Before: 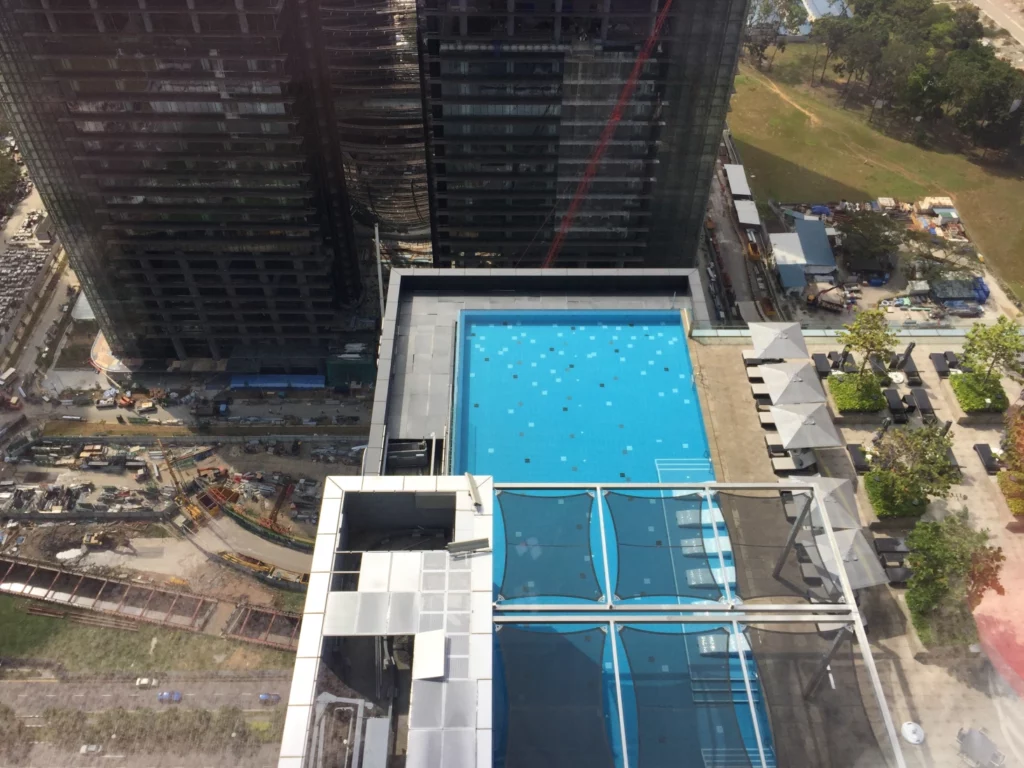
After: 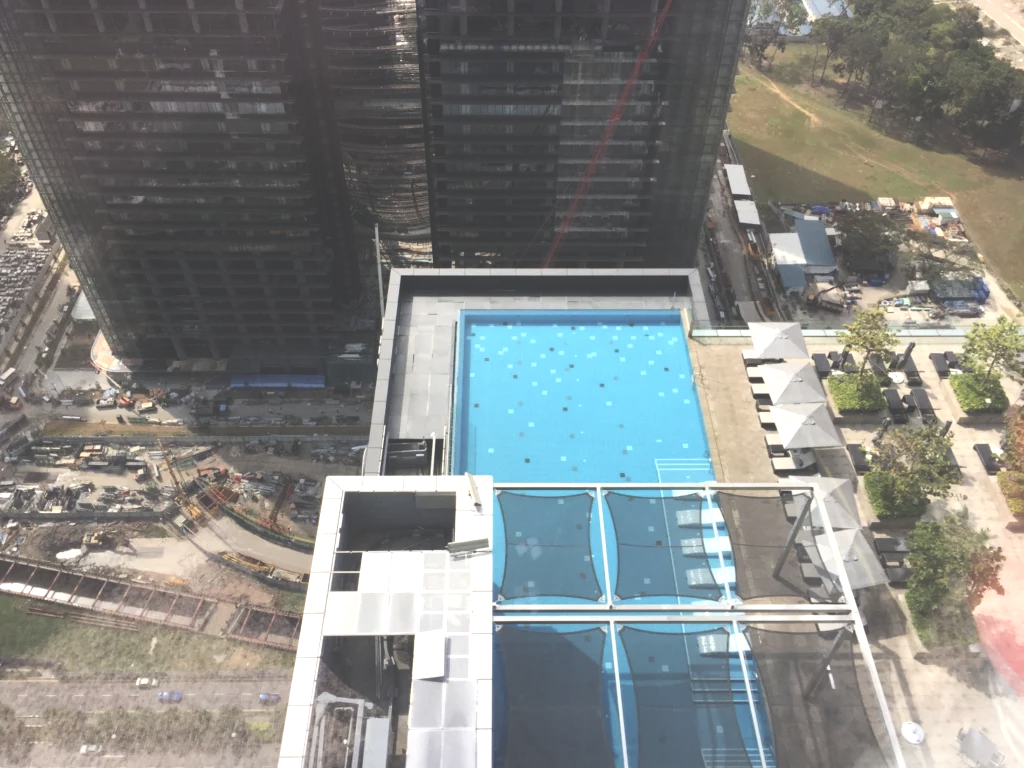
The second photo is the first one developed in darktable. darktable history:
tone equalizer: -8 EV -0.453 EV, -7 EV -0.379 EV, -6 EV -0.328 EV, -5 EV -0.223 EV, -3 EV 0.242 EV, -2 EV 0.343 EV, -1 EV 0.373 EV, +0 EV 0.411 EV
exposure: black level correction -0.041, exposure 0.061 EV, compensate highlight preservation false
contrast brightness saturation: contrast 0.106, saturation -0.178
